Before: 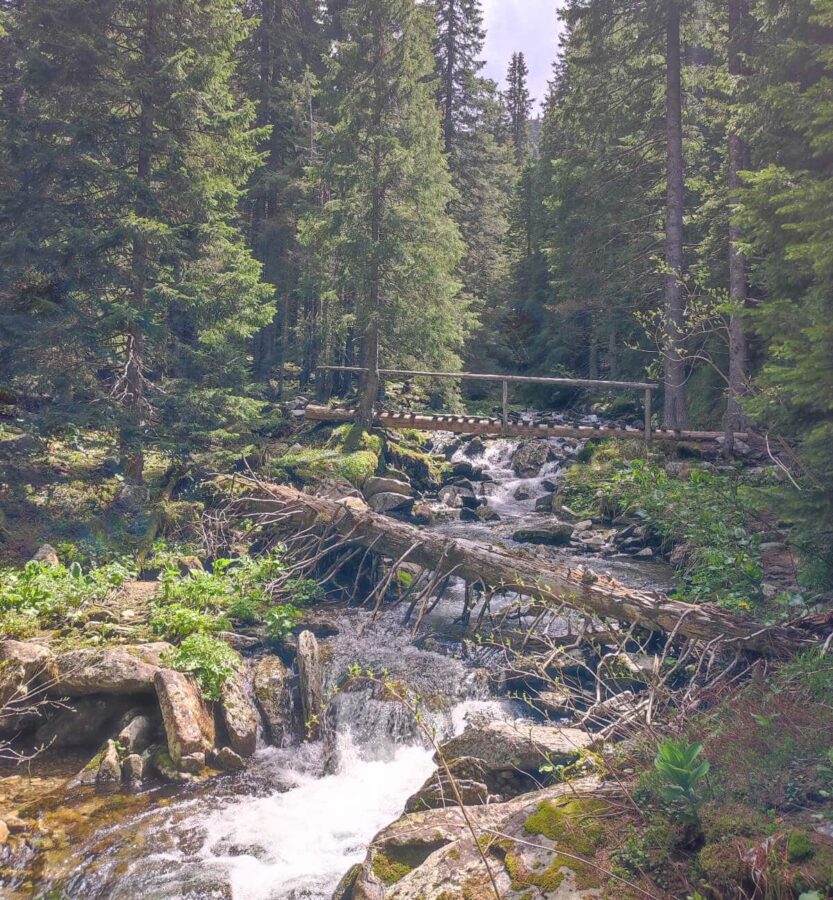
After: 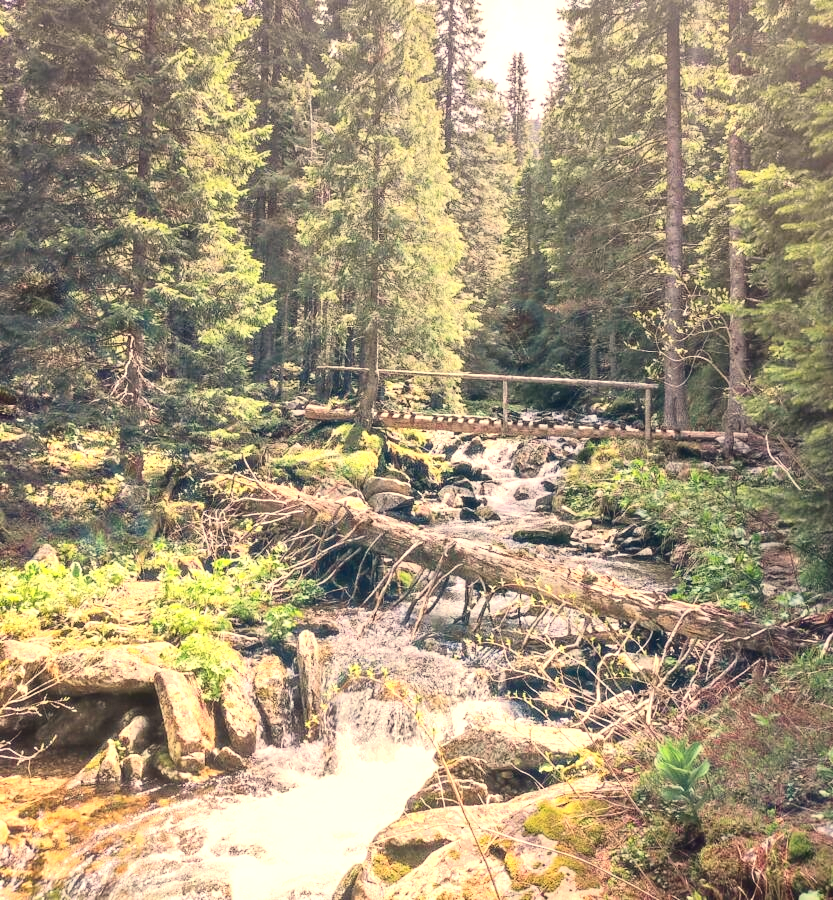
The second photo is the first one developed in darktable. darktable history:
contrast brightness saturation: contrast 0.28
exposure: black level correction 0, exposure 0.9 EV, compensate highlight preservation false
white balance: red 1.123, blue 0.83
